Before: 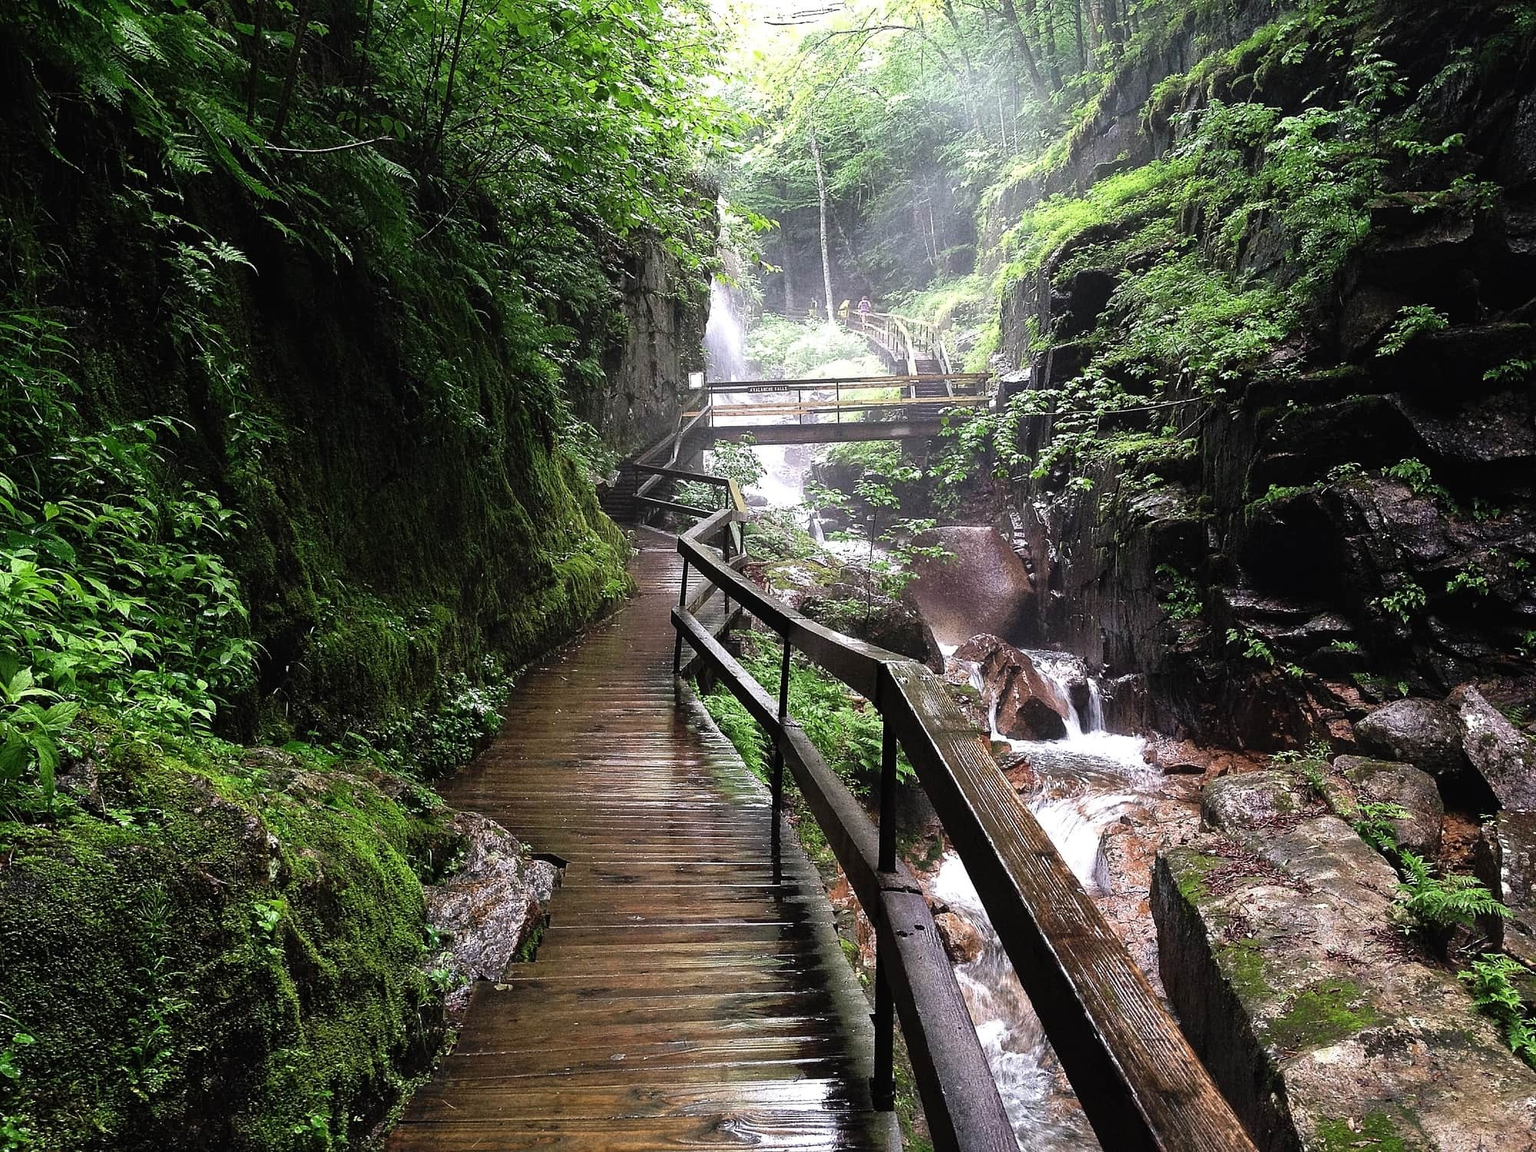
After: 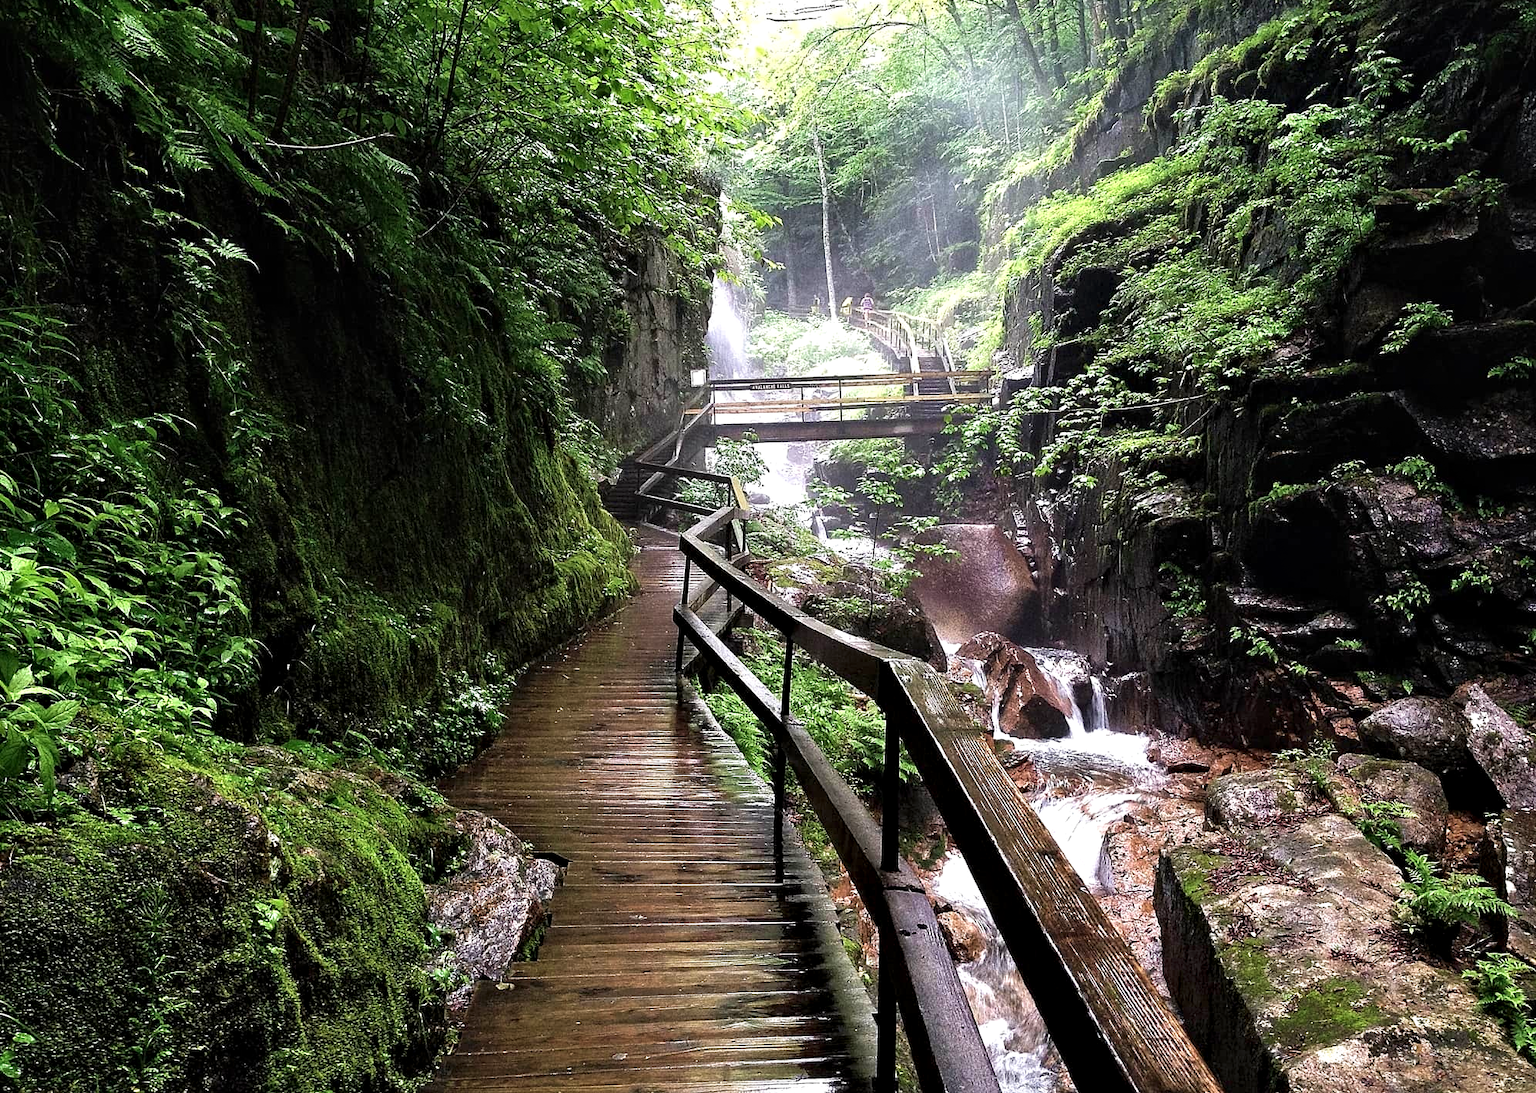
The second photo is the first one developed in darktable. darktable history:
contrast equalizer: y [[0.535, 0.543, 0.548, 0.548, 0.542, 0.532], [0.5 ×6], [0.5 ×6], [0 ×6], [0 ×6]]
velvia: on, module defaults
crop: top 0.35%, right 0.254%, bottom 5.017%
